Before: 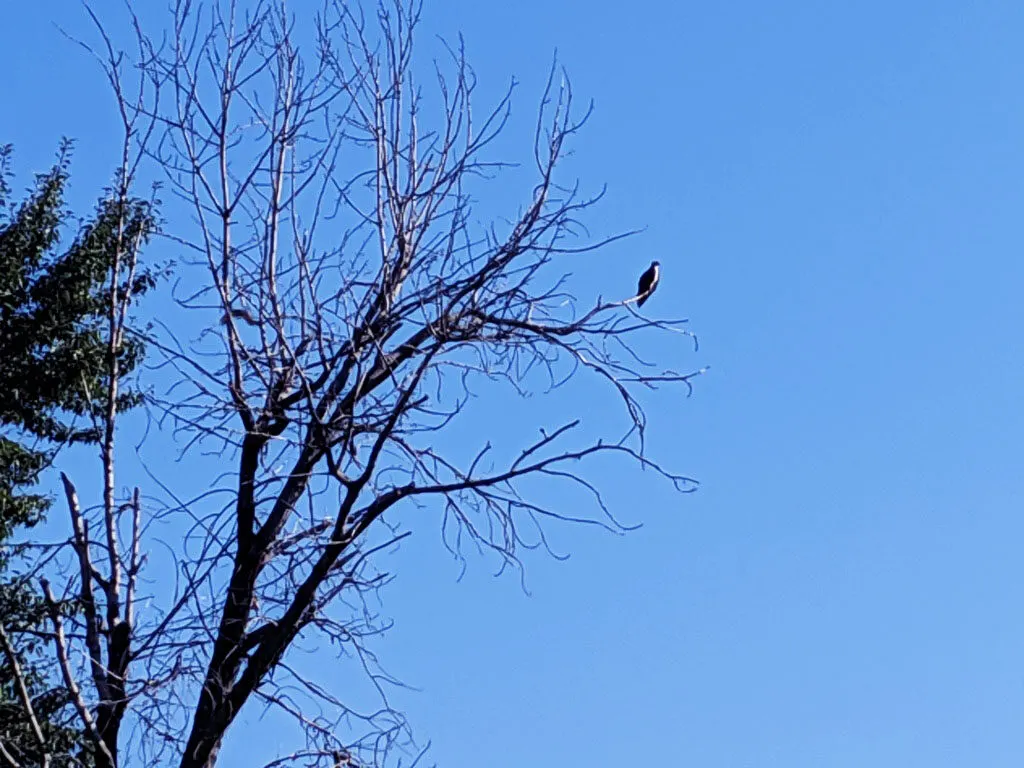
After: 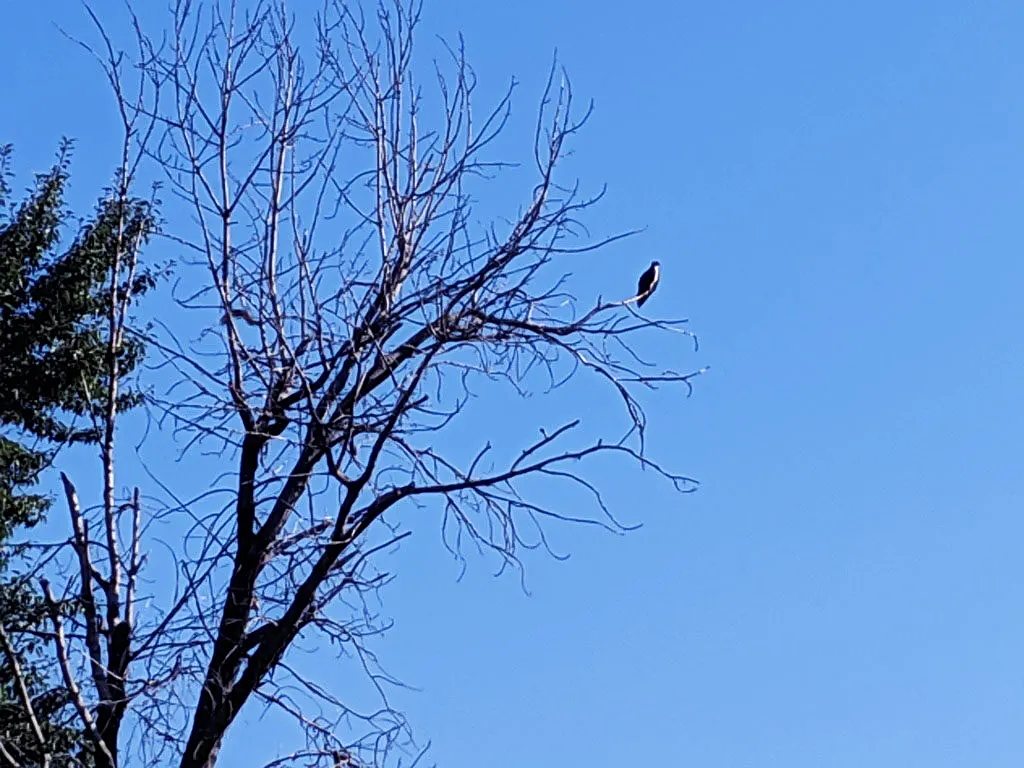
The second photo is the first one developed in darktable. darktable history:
tone equalizer: -7 EV 0.112 EV, edges refinement/feathering 500, mask exposure compensation -1.57 EV, preserve details no
sharpen: amount 0.204
